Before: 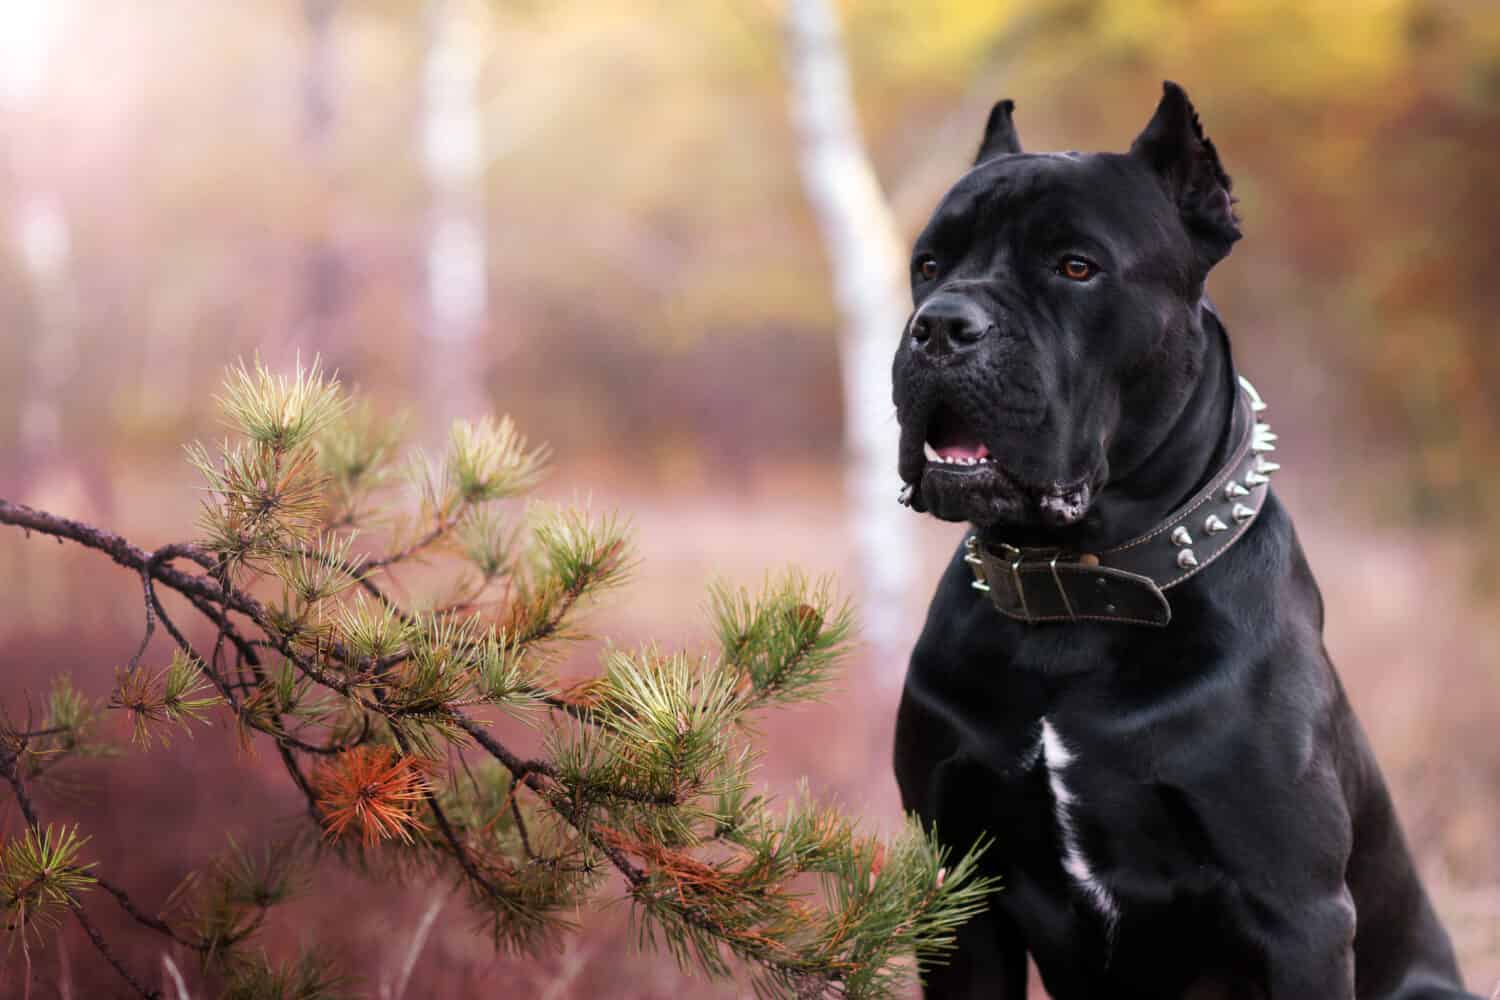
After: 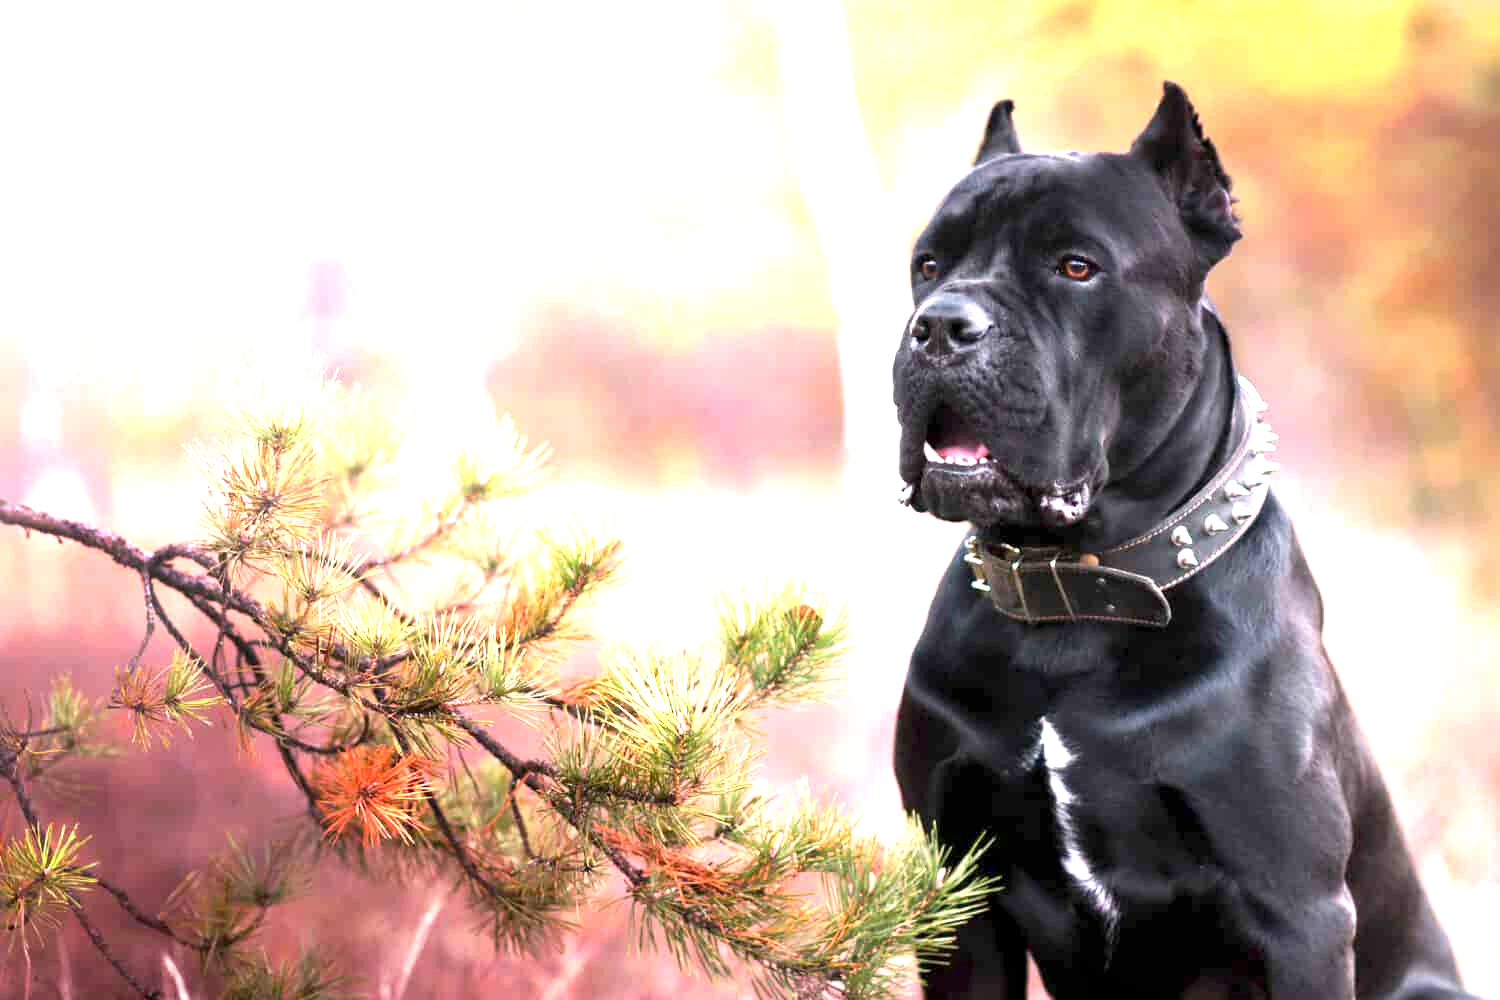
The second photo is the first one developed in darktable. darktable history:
exposure: black level correction 0.001, exposure 1.809 EV, compensate highlight preservation false
